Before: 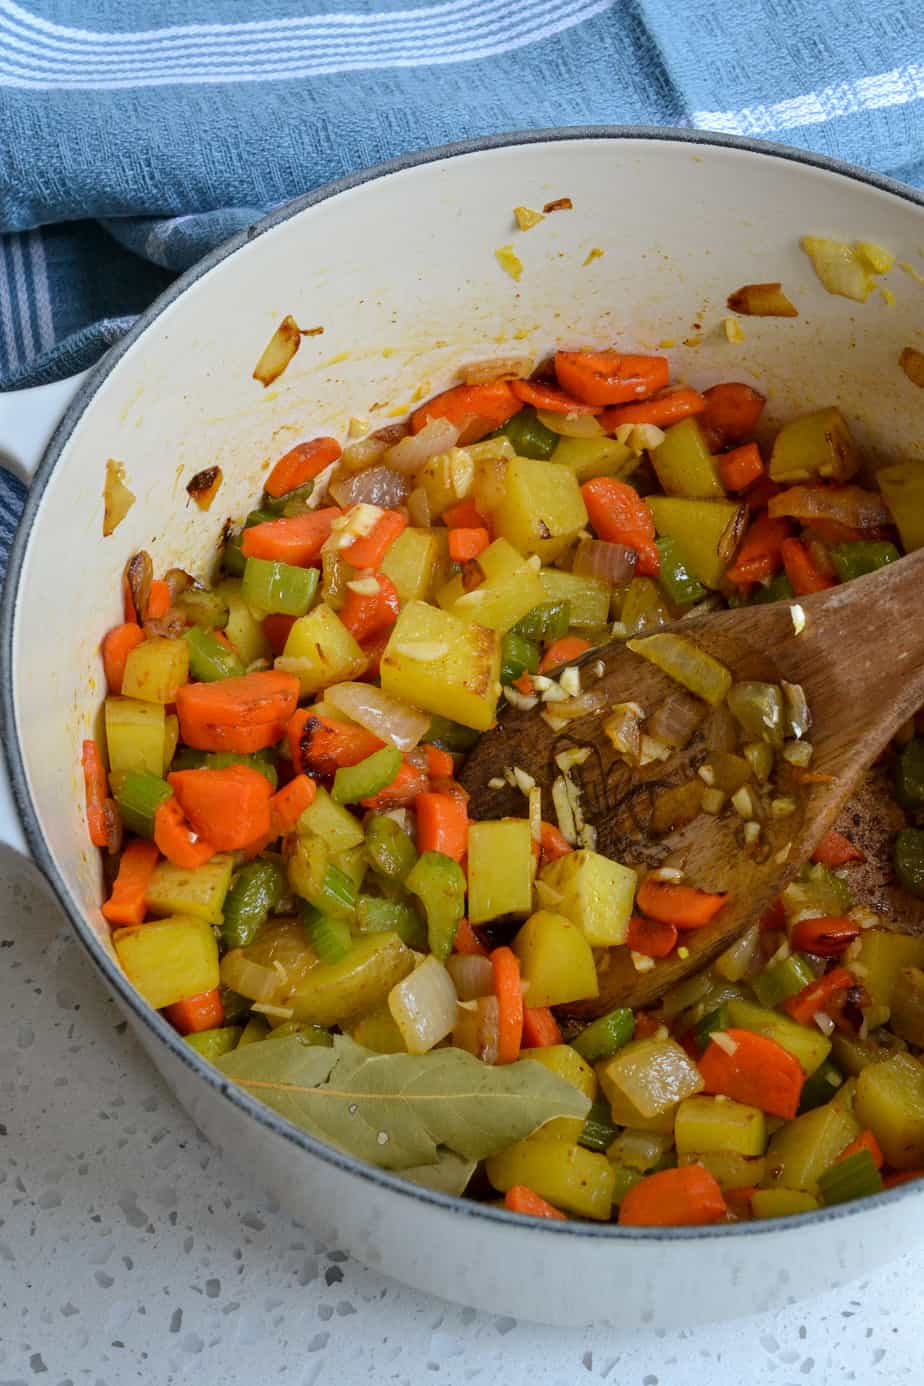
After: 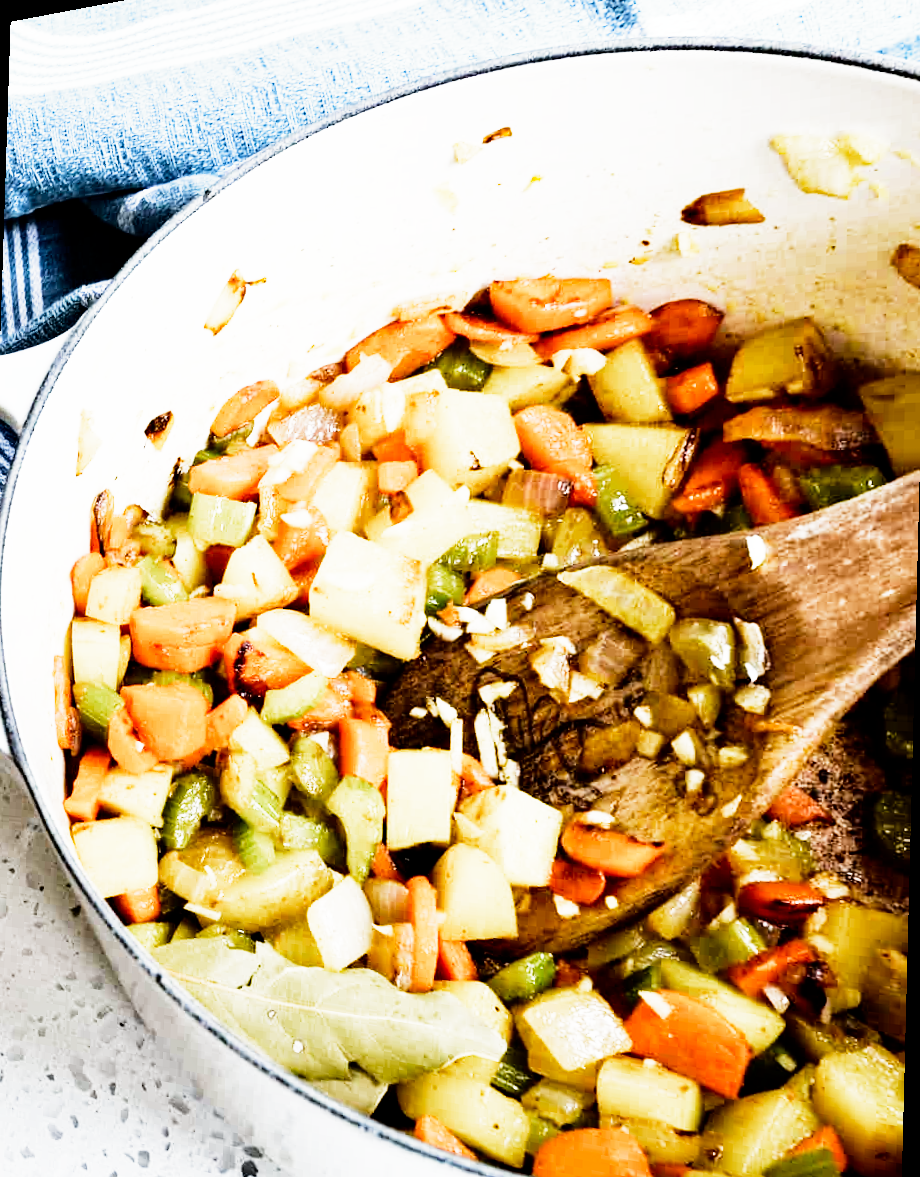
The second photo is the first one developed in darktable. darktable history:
haze removal: compatibility mode true, adaptive false
rgb curve: curves: ch0 [(0, 0) (0.21, 0.15) (0.24, 0.21) (0.5, 0.75) (0.75, 0.96) (0.89, 0.99) (1, 1)]; ch1 [(0, 0.02) (0.21, 0.13) (0.25, 0.2) (0.5, 0.67) (0.75, 0.9) (0.89, 0.97) (1, 1)]; ch2 [(0, 0.02) (0.21, 0.13) (0.25, 0.2) (0.5, 0.67) (0.75, 0.9) (0.89, 0.97) (1, 1)], compensate middle gray true
crop: left 0.434%, top 0.485%, right 0.244%, bottom 0.386%
rotate and perspective: rotation 1.69°, lens shift (vertical) -0.023, lens shift (horizontal) -0.291, crop left 0.025, crop right 0.988, crop top 0.092, crop bottom 0.842
filmic rgb: middle gray luminance 9.23%, black relative exposure -10.55 EV, white relative exposure 3.45 EV, threshold 6 EV, target black luminance 0%, hardness 5.98, latitude 59.69%, contrast 1.087, highlights saturation mix 5%, shadows ↔ highlights balance 29.23%, add noise in highlights 0, preserve chrominance no, color science v3 (2019), use custom middle-gray values true, iterations of high-quality reconstruction 0, contrast in highlights soft, enable highlight reconstruction true
